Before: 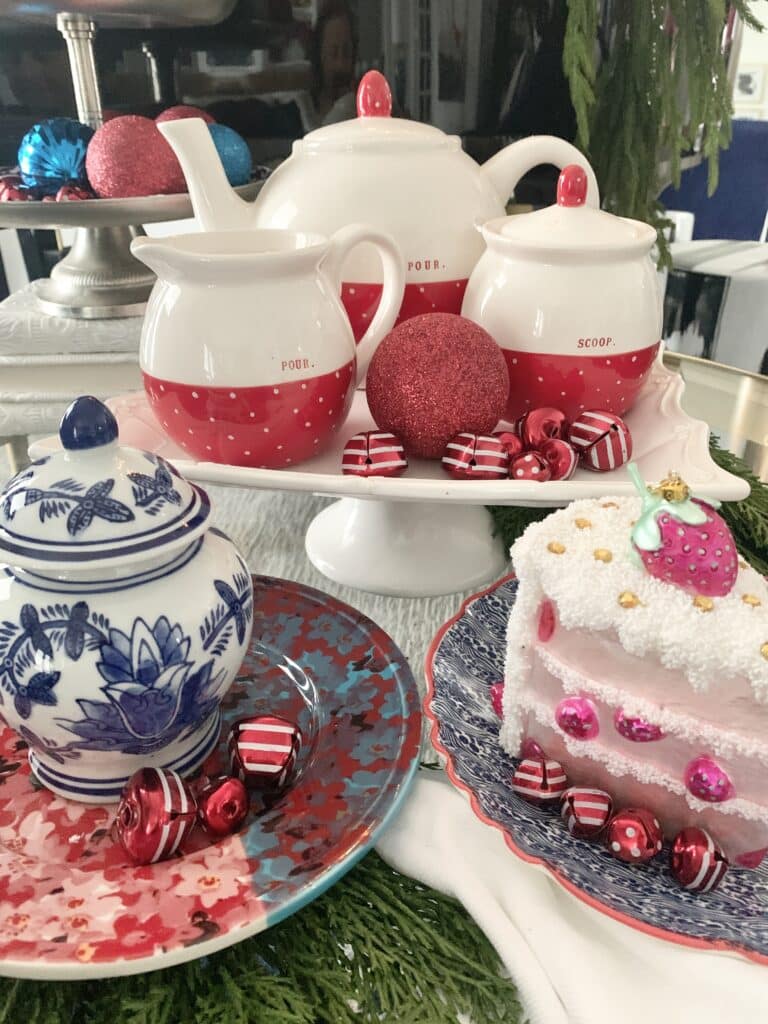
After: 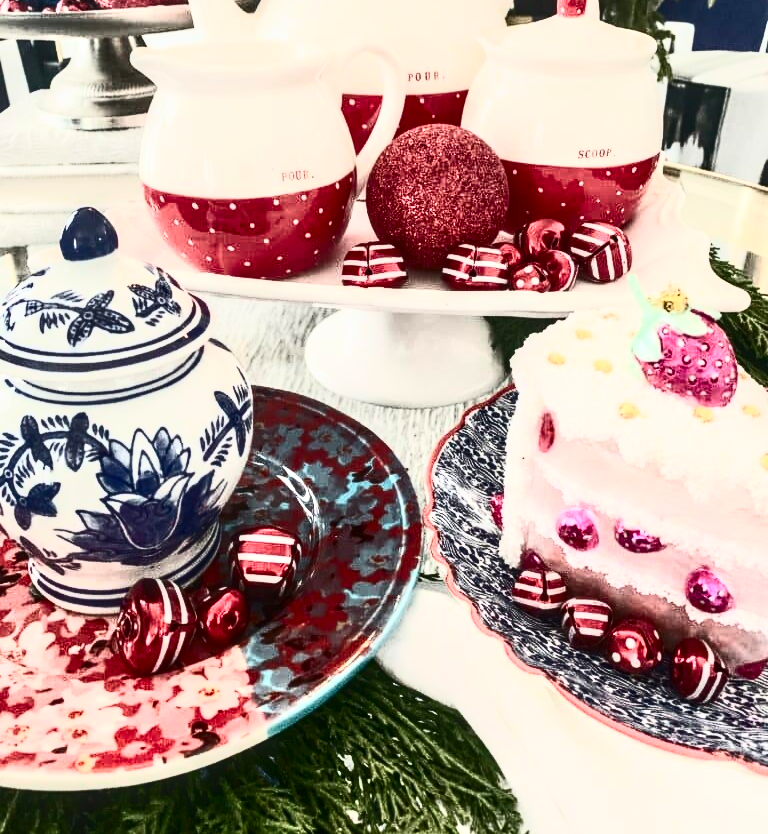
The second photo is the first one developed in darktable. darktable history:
tone equalizer: on, module defaults
local contrast: highlights 61%, detail 143%, midtone range 0.428
contrast brightness saturation: contrast 0.93, brightness 0.2
crop and rotate: top 18.507%
